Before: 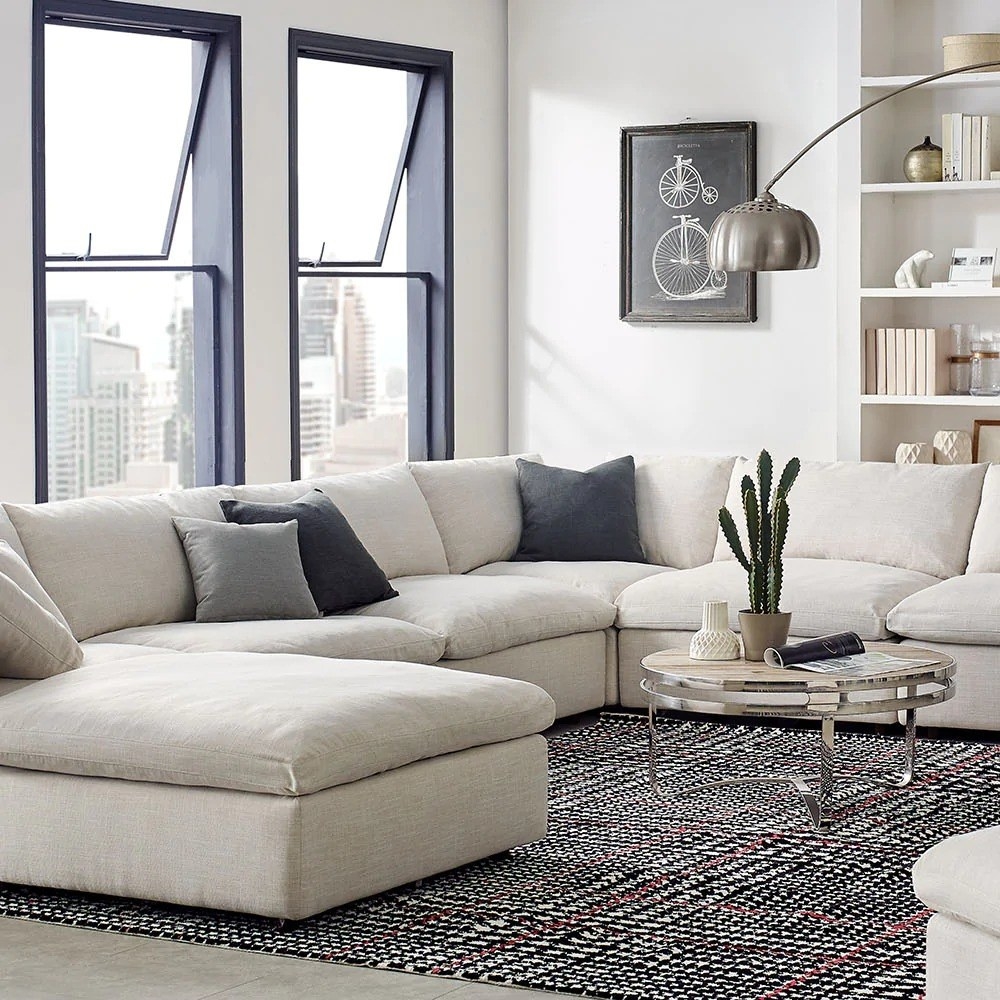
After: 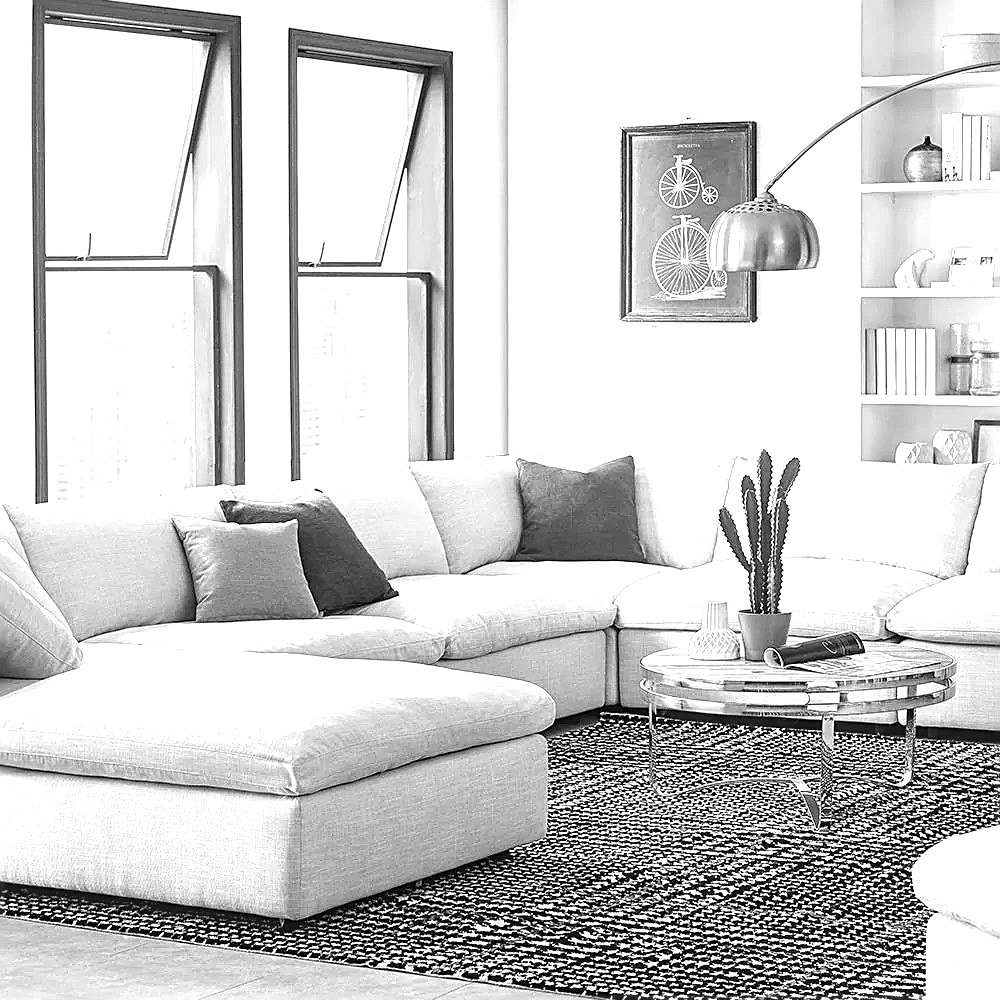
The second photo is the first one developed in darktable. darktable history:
local contrast: on, module defaults
sharpen: on, module defaults
monochrome: a -3.63, b -0.465
exposure: black level correction 0, exposure 1.1 EV, compensate exposure bias true, compensate highlight preservation false
